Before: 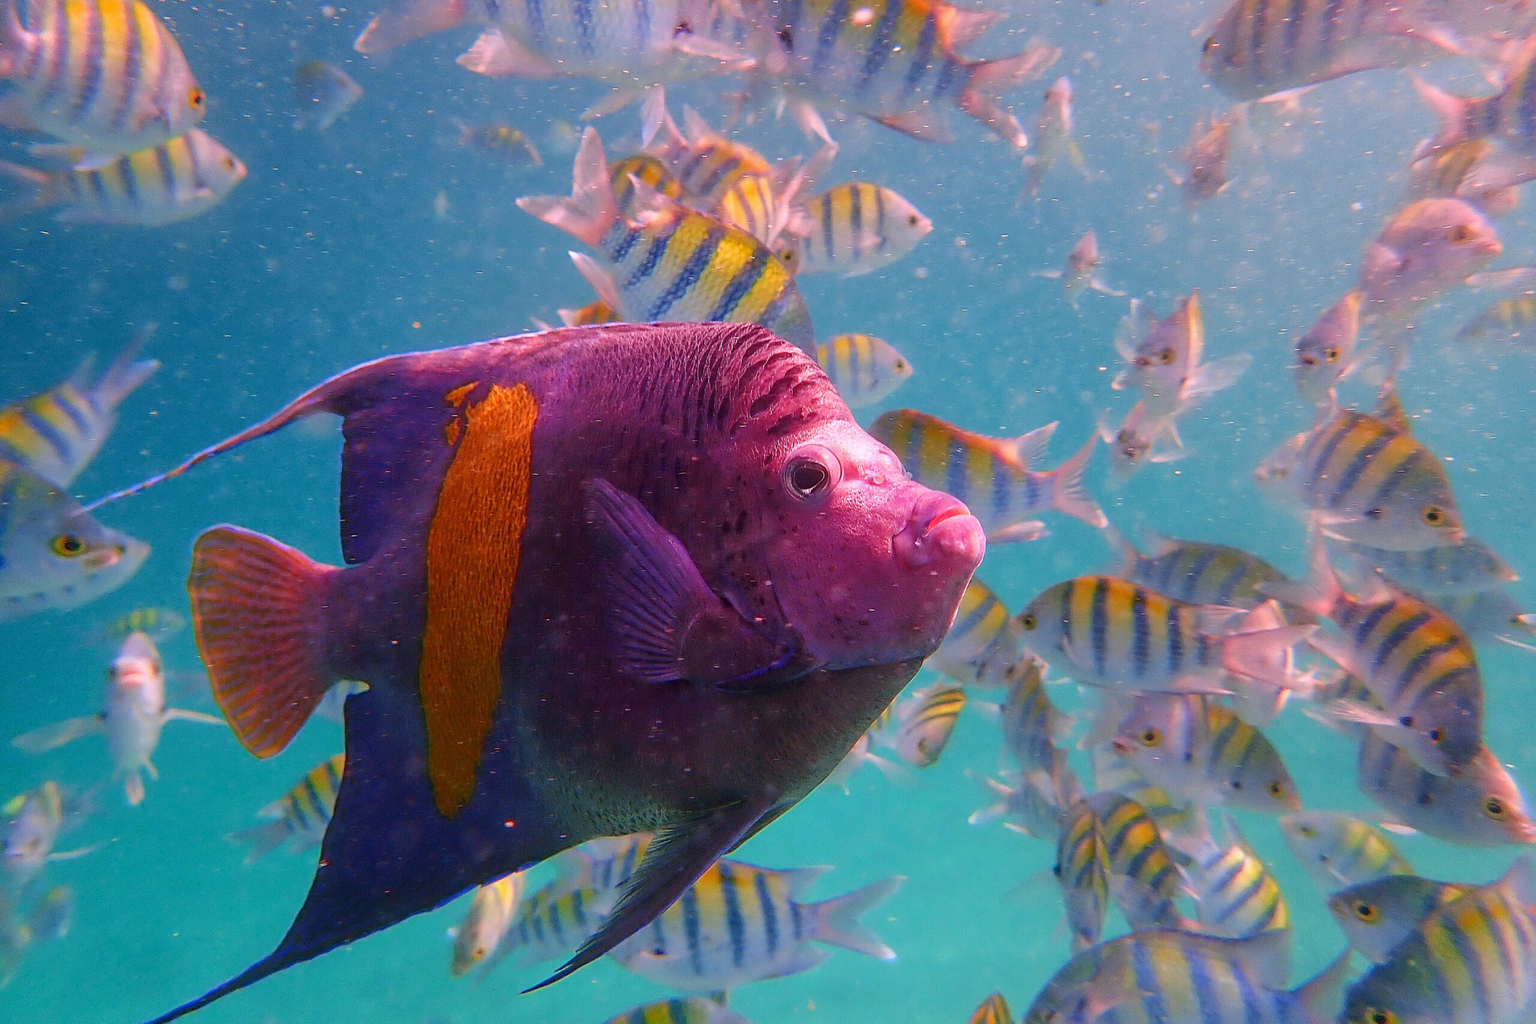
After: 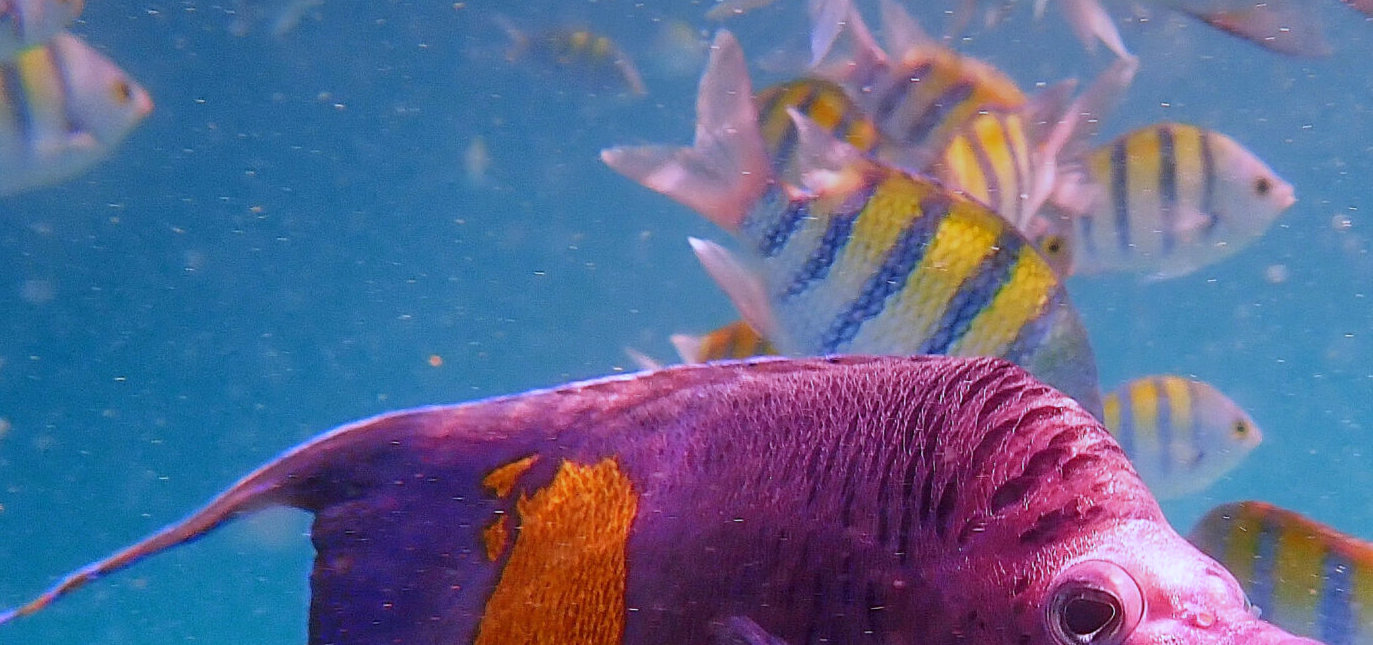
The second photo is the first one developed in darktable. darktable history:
graduated density: on, module defaults
exposure: exposure 0.127 EV, compensate highlight preservation false
crop: left 10.121%, top 10.631%, right 36.218%, bottom 51.526%
white balance: red 0.924, blue 1.095
